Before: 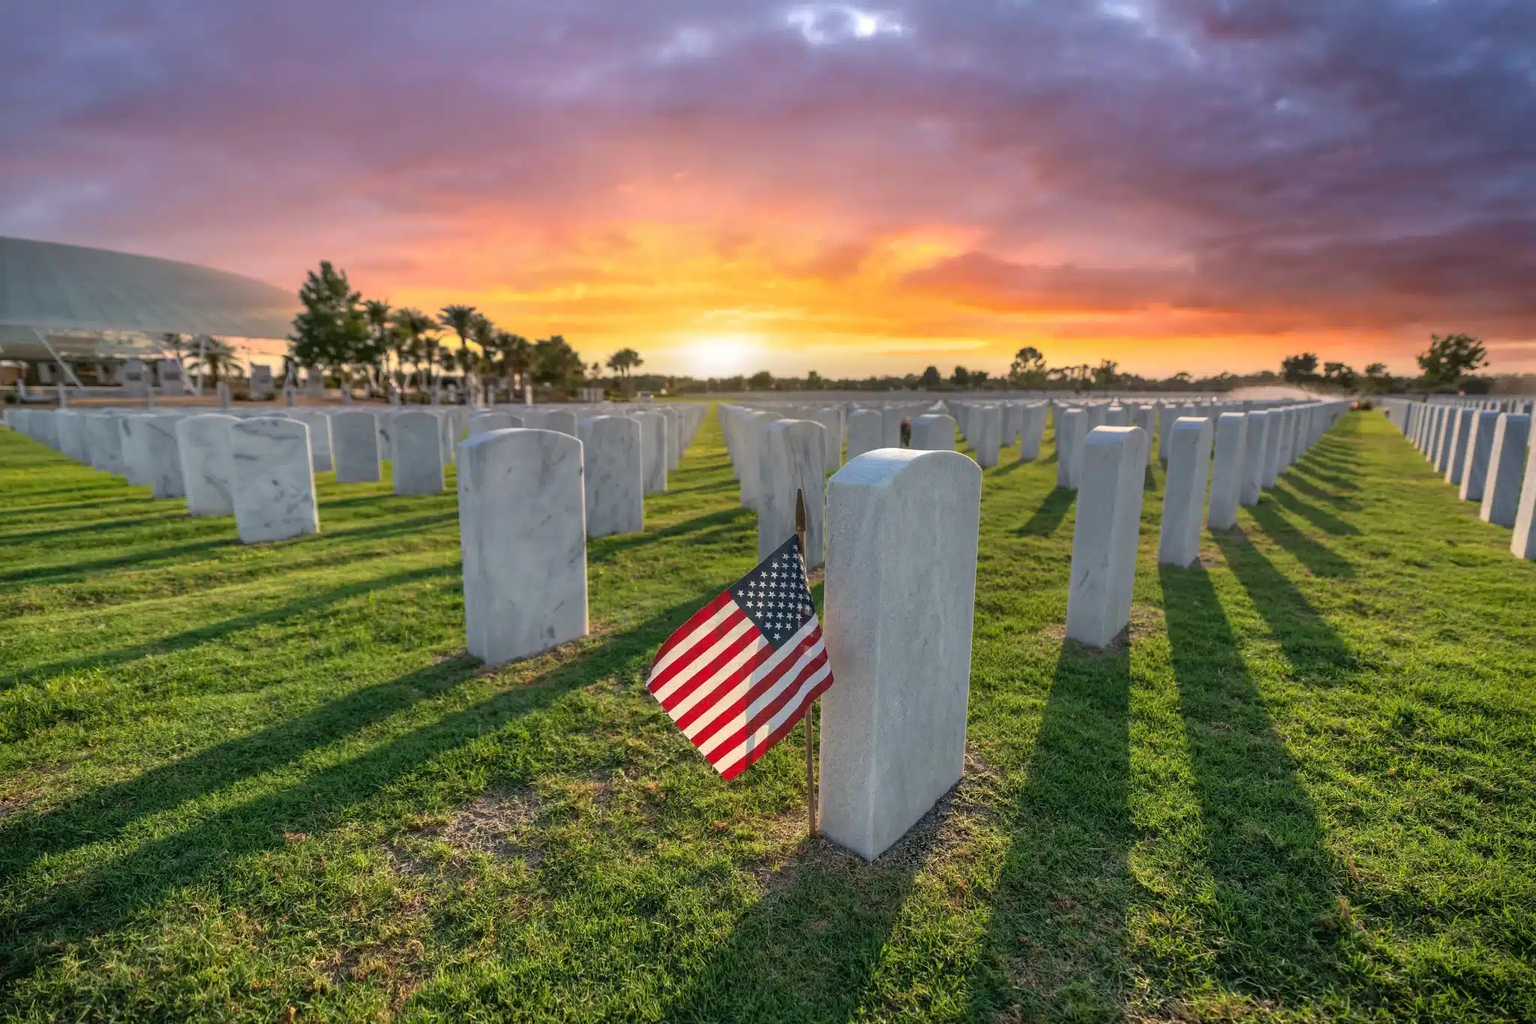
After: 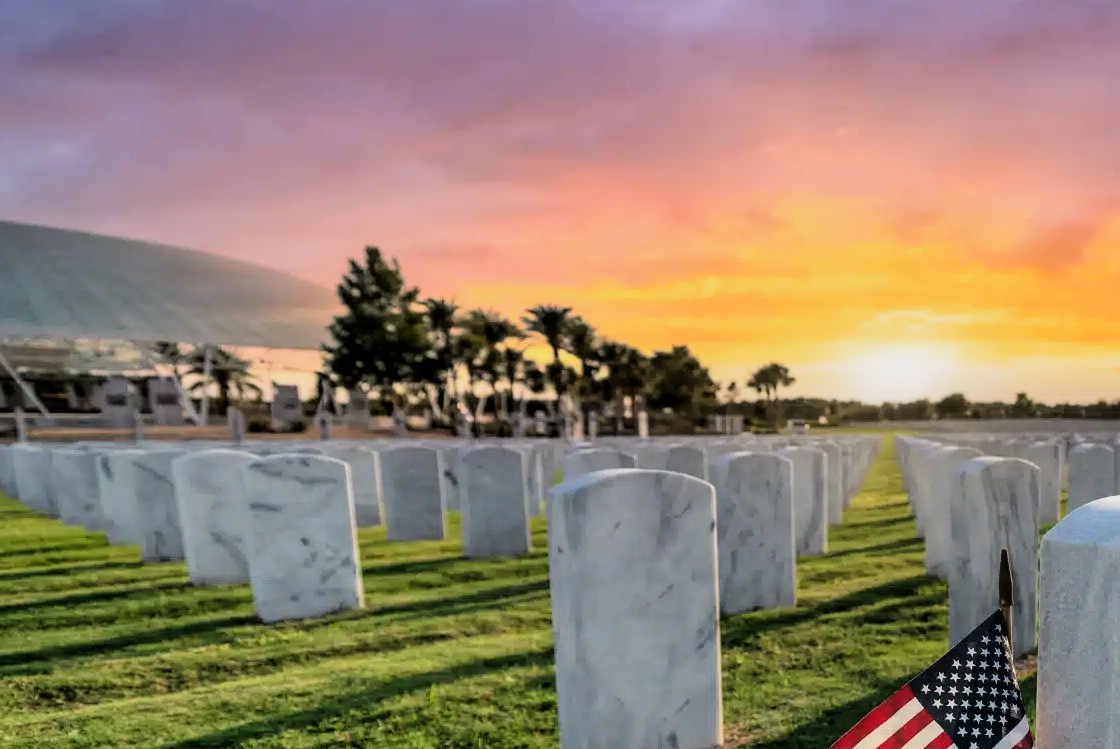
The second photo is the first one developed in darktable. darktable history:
filmic rgb: black relative exposure -5 EV, hardness 2.88, contrast 1.5
crop and rotate: left 3.047%, top 7.509%, right 42.236%, bottom 37.598%
